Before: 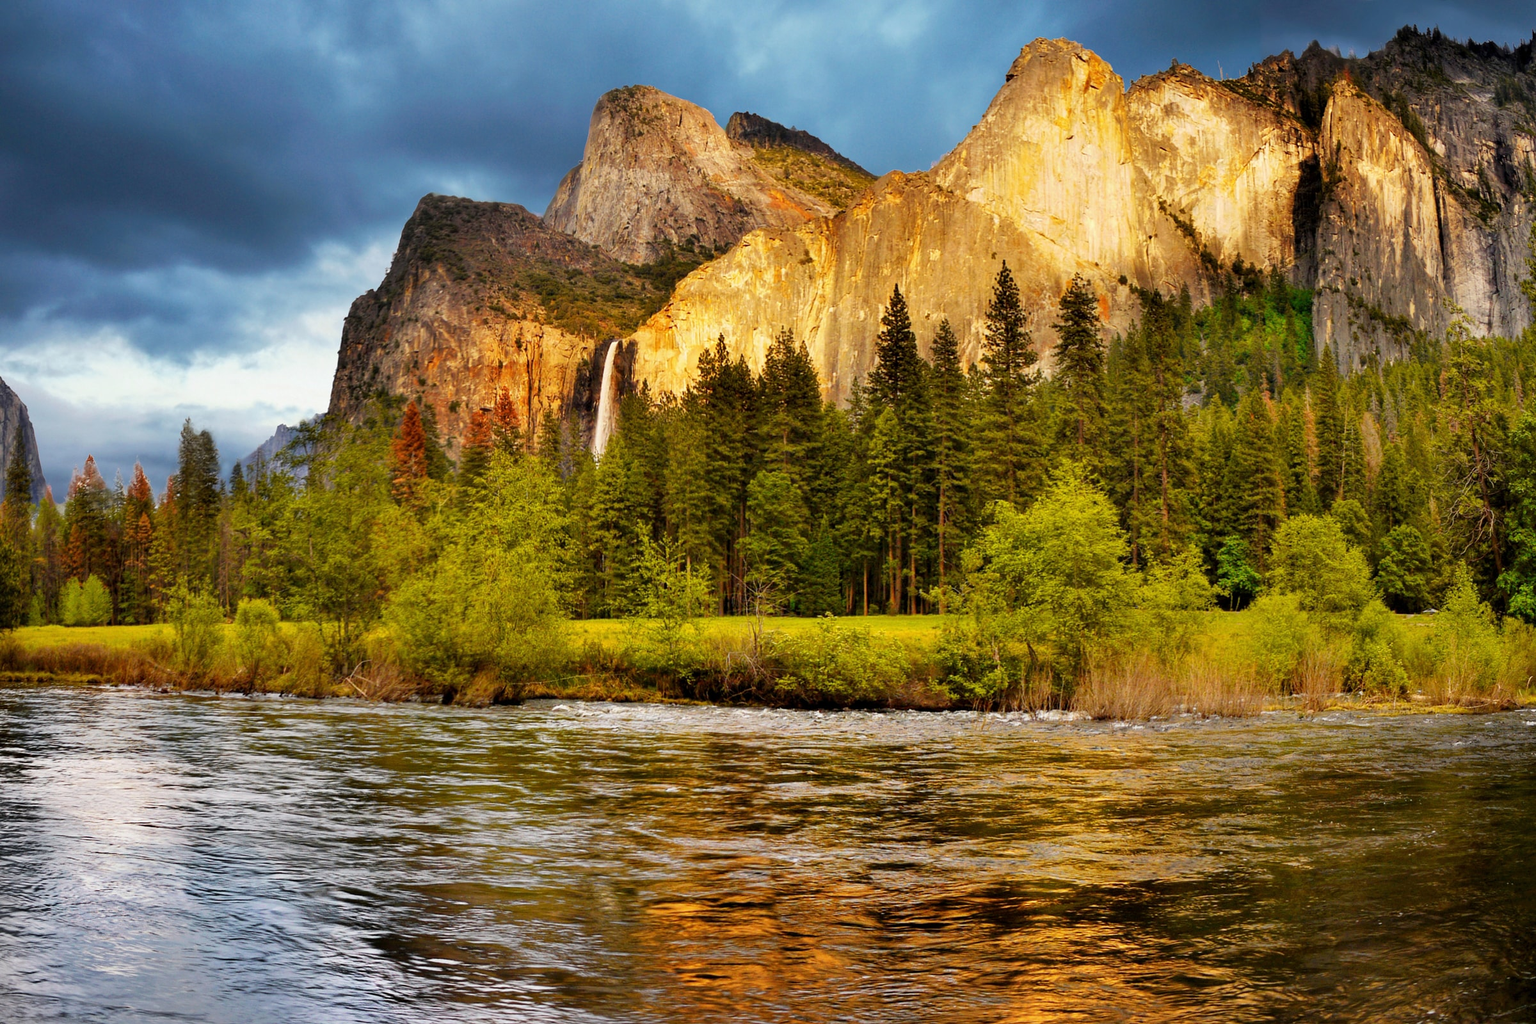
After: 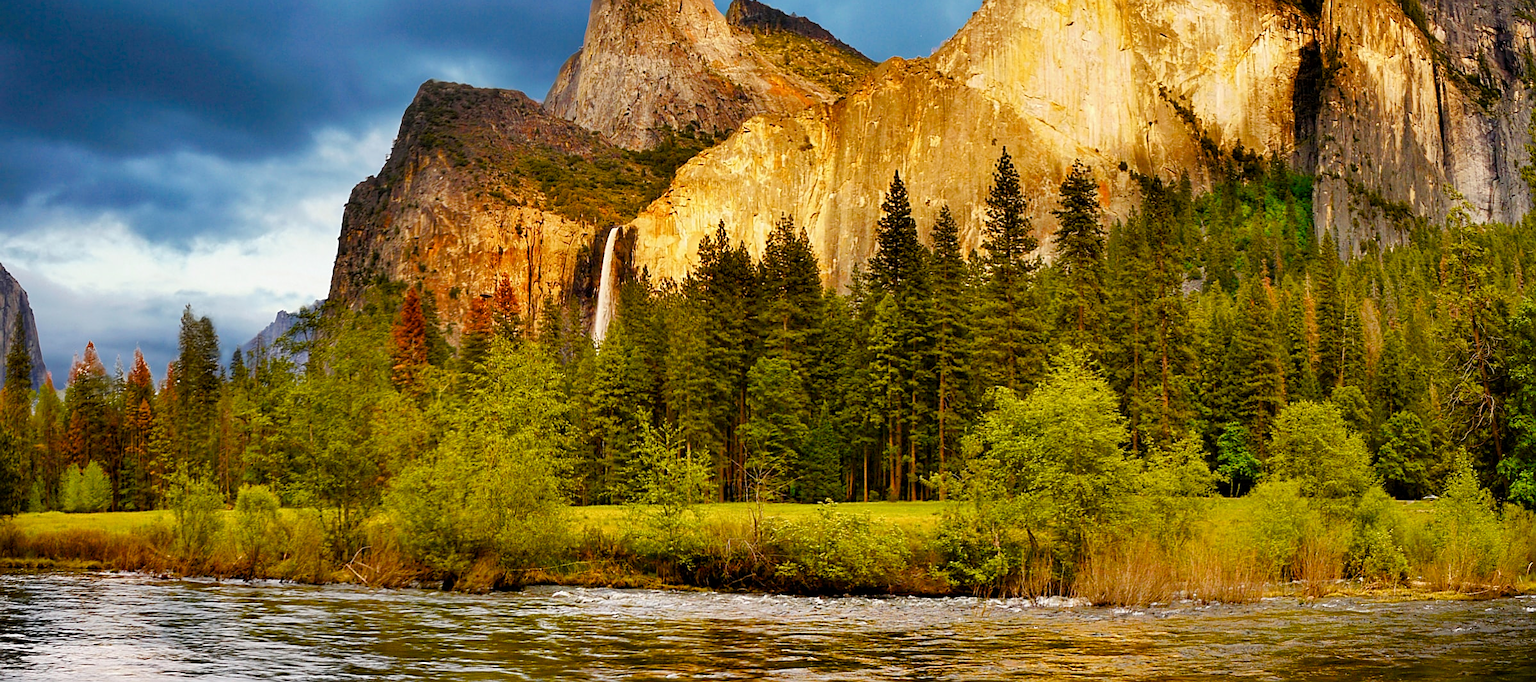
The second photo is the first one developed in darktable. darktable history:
sharpen: on, module defaults
white balance: red 1, blue 1
crop: top 11.166%, bottom 22.168%
color balance rgb: perceptual saturation grading › global saturation 20%, perceptual saturation grading › highlights -25%, perceptual saturation grading › shadows 50%
